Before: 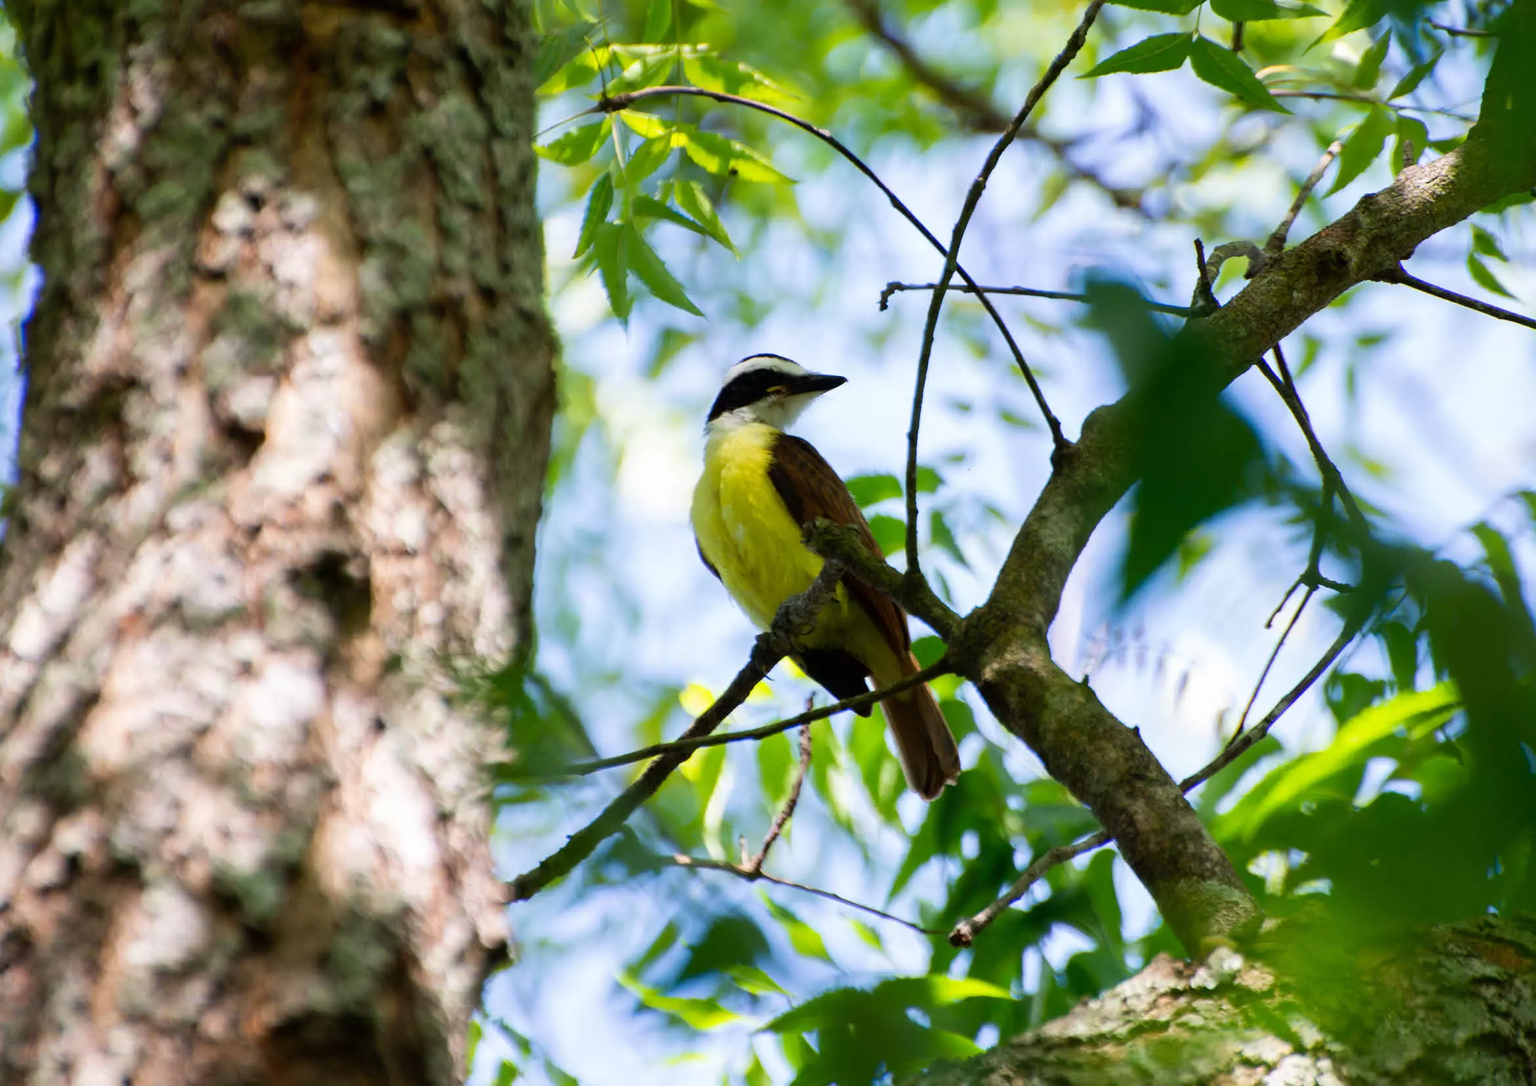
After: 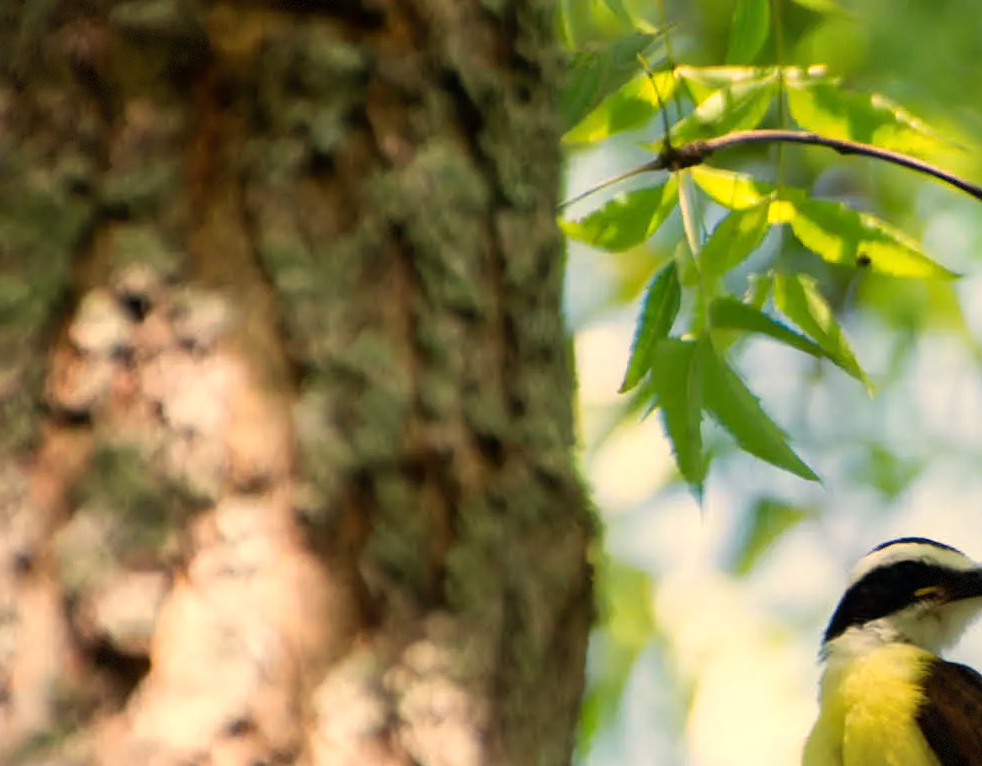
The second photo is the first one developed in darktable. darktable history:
crop and rotate: left 10.817%, top 0.062%, right 47.194%, bottom 53.626%
vignetting: fall-off start 100%, fall-off radius 71%, brightness -0.434, saturation -0.2, width/height ratio 1.178, dithering 8-bit output, unbound false
white balance: red 1.123, blue 0.83
